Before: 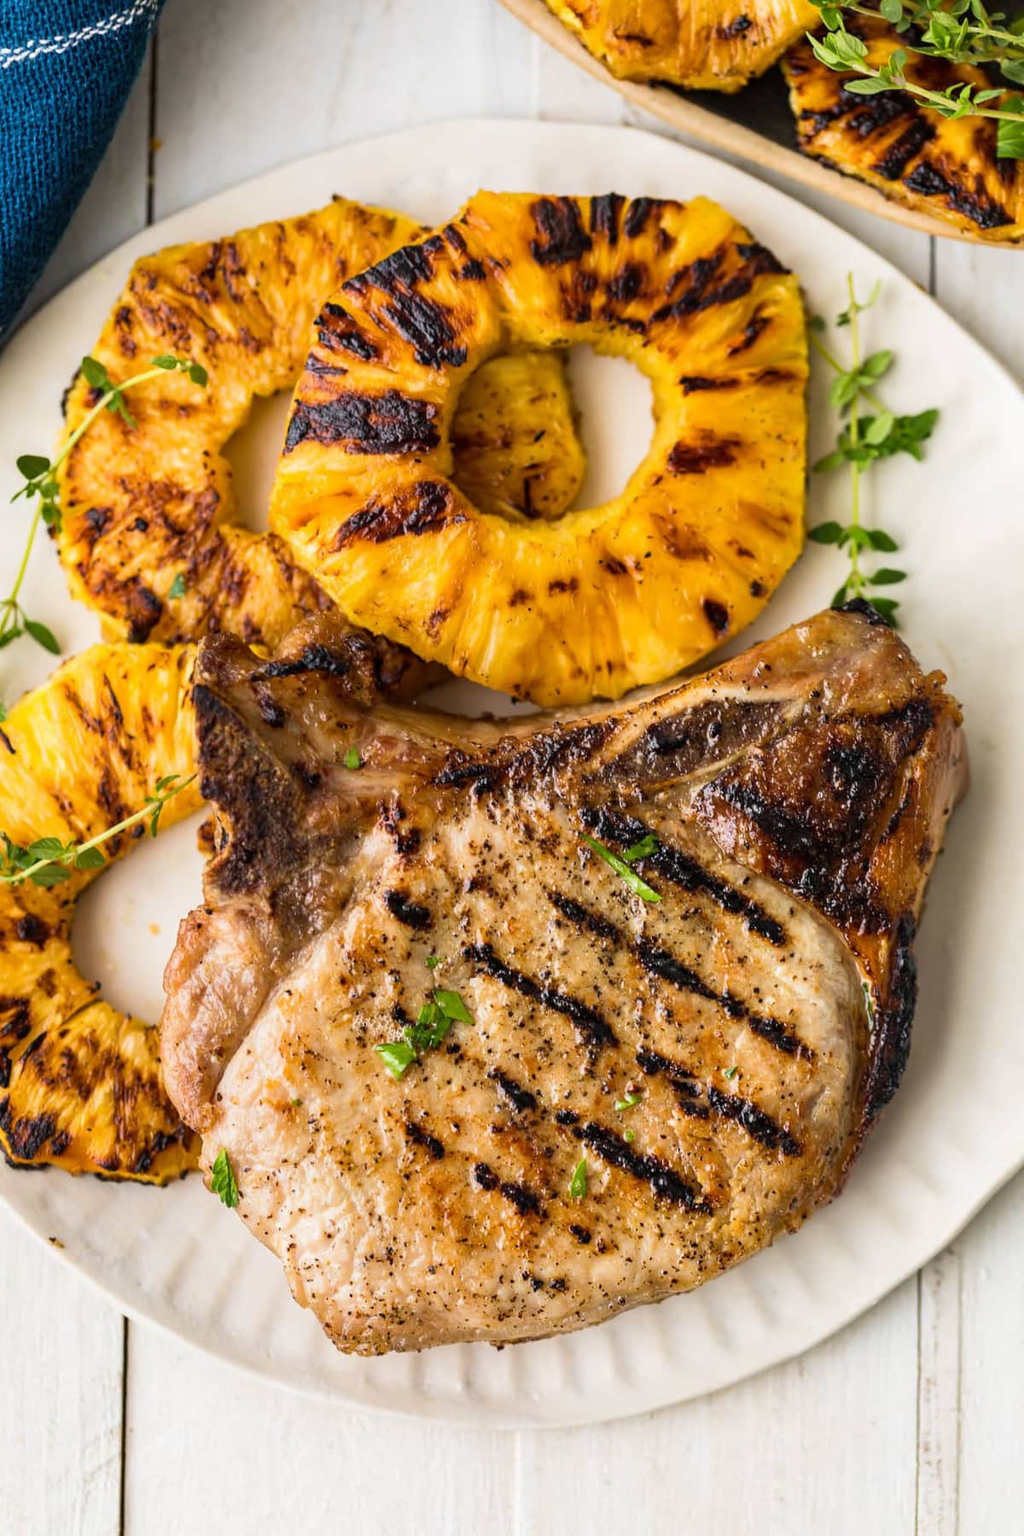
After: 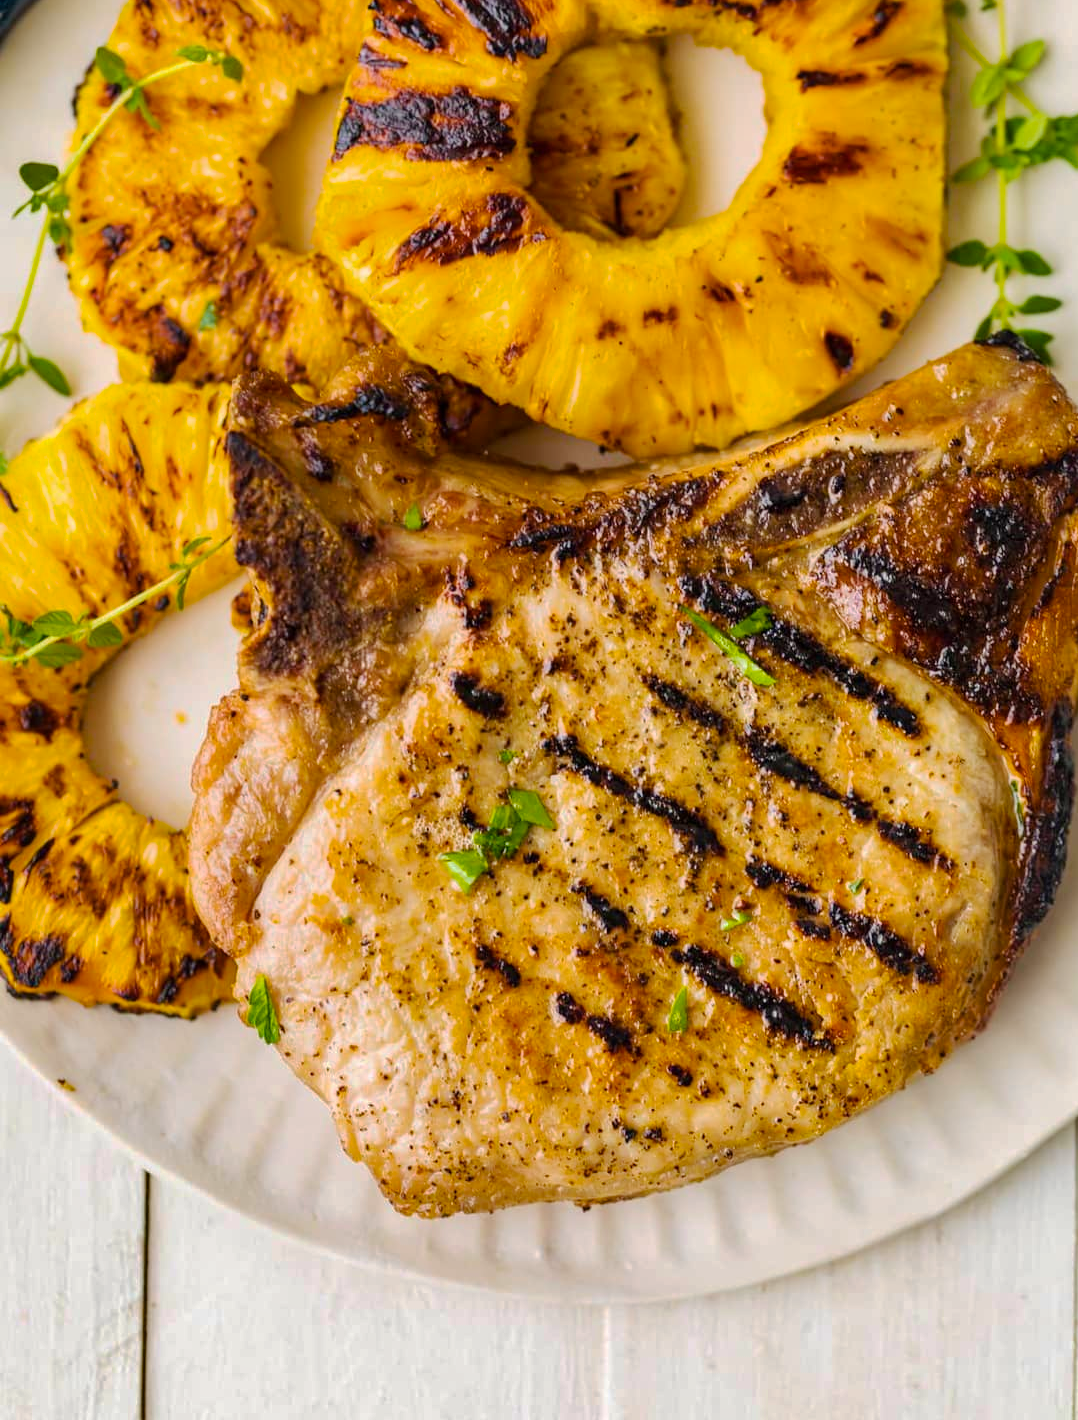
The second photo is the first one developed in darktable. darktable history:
color balance rgb: perceptual saturation grading › global saturation 0.313%, global vibrance 50.292%
crop: top 20.617%, right 9.373%, bottom 0.282%
shadows and highlights: shadows 8.31, white point adjustment 0.83, highlights -39.53
base curve: curves: ch0 [(0, 0) (0.235, 0.266) (0.503, 0.496) (0.786, 0.72) (1, 1)], preserve colors none
